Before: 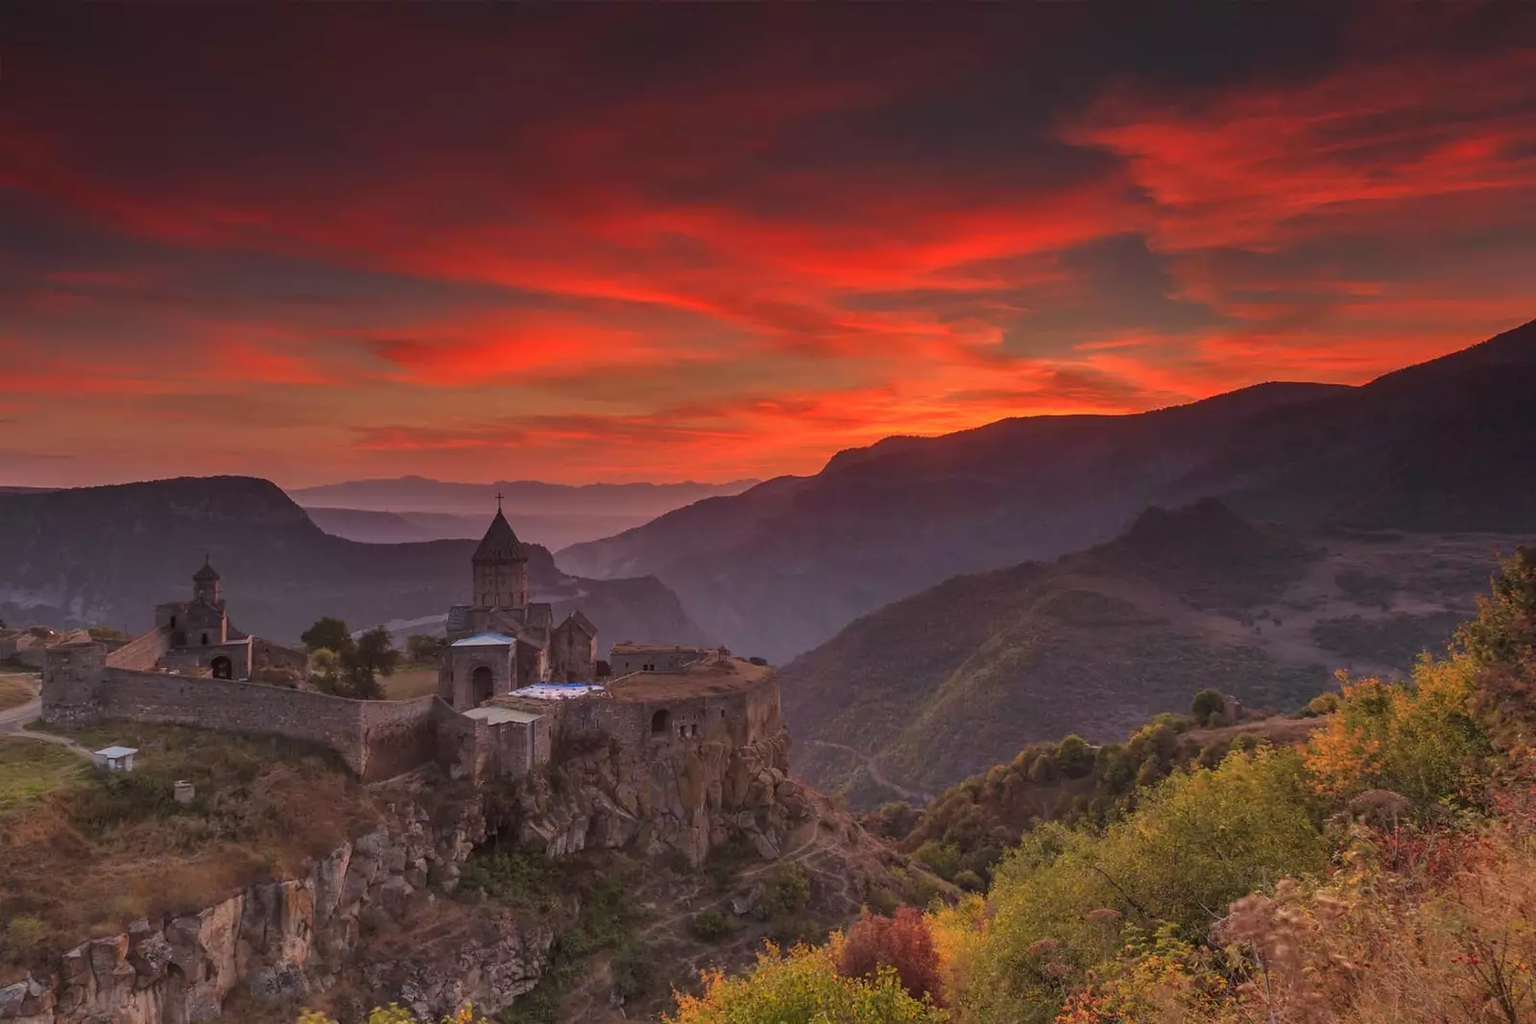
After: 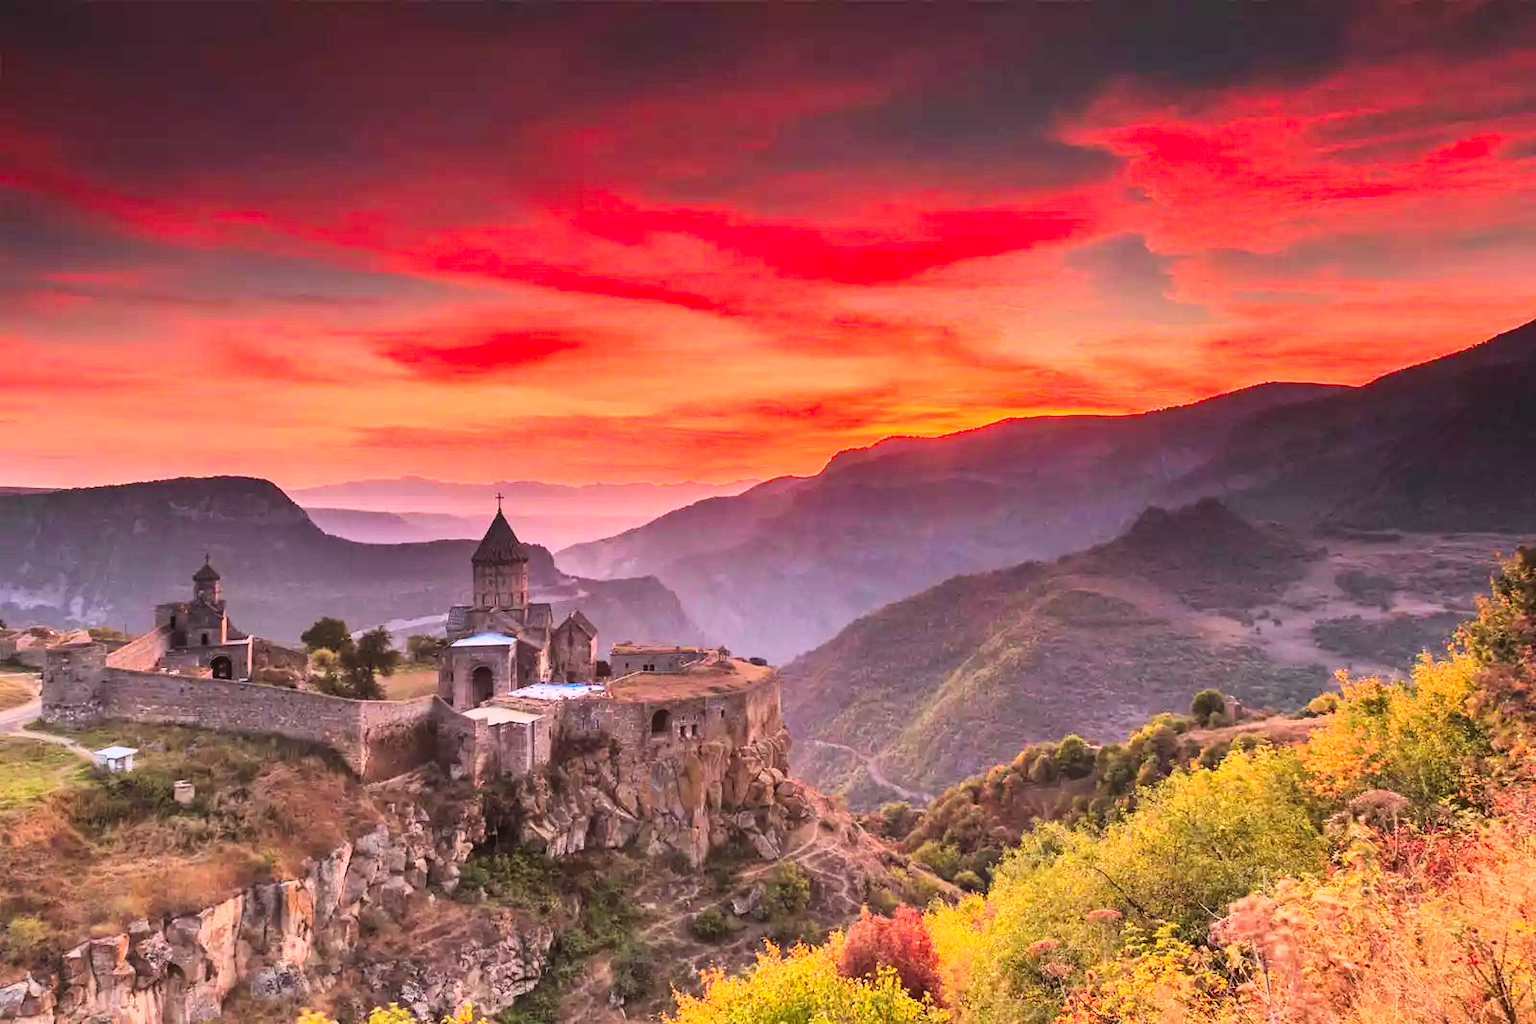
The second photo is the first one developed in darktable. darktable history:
contrast brightness saturation: brightness -0.247, saturation 0.201
exposure: black level correction -0.005, exposure 1.003 EV, compensate exposure bias true, compensate highlight preservation false
base curve: curves: ch0 [(0, 0) (0, 0.001) (0.001, 0.001) (0.004, 0.002) (0.007, 0.004) (0.015, 0.013) (0.033, 0.045) (0.052, 0.096) (0.075, 0.17) (0.099, 0.241) (0.163, 0.42) (0.219, 0.55) (0.259, 0.616) (0.327, 0.722) (0.365, 0.765) (0.522, 0.873) (0.547, 0.881) (0.689, 0.919) (0.826, 0.952) (1, 1)]
